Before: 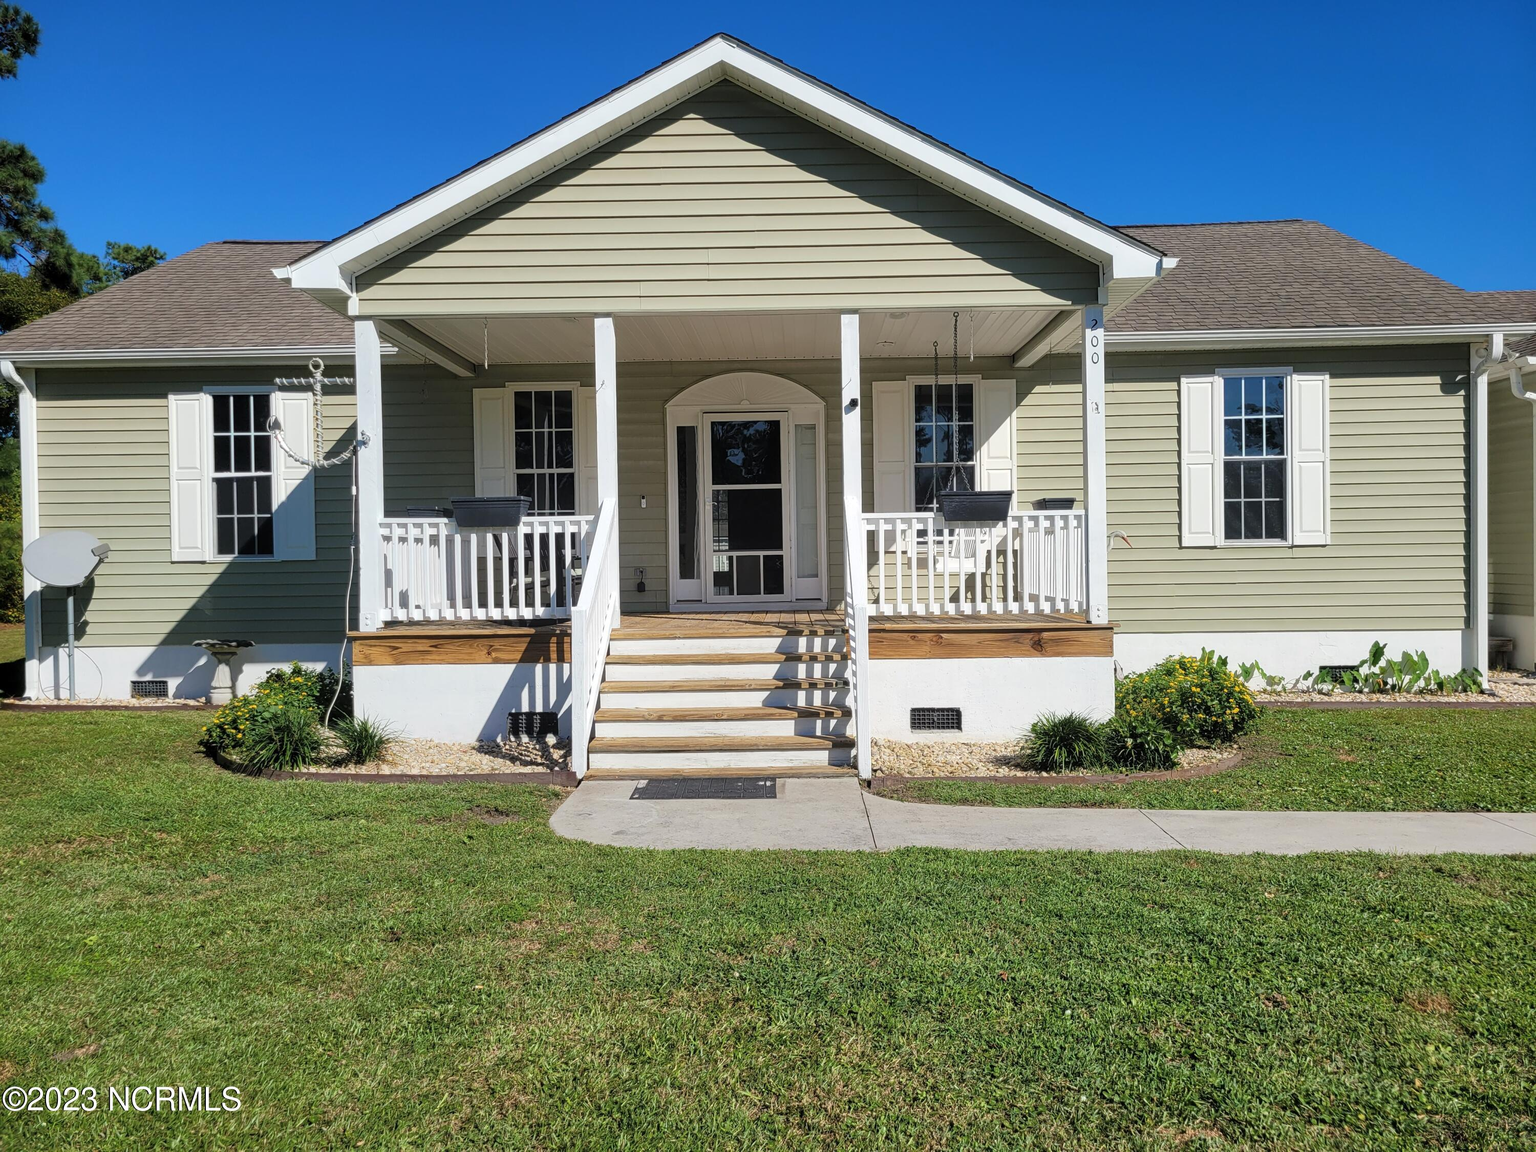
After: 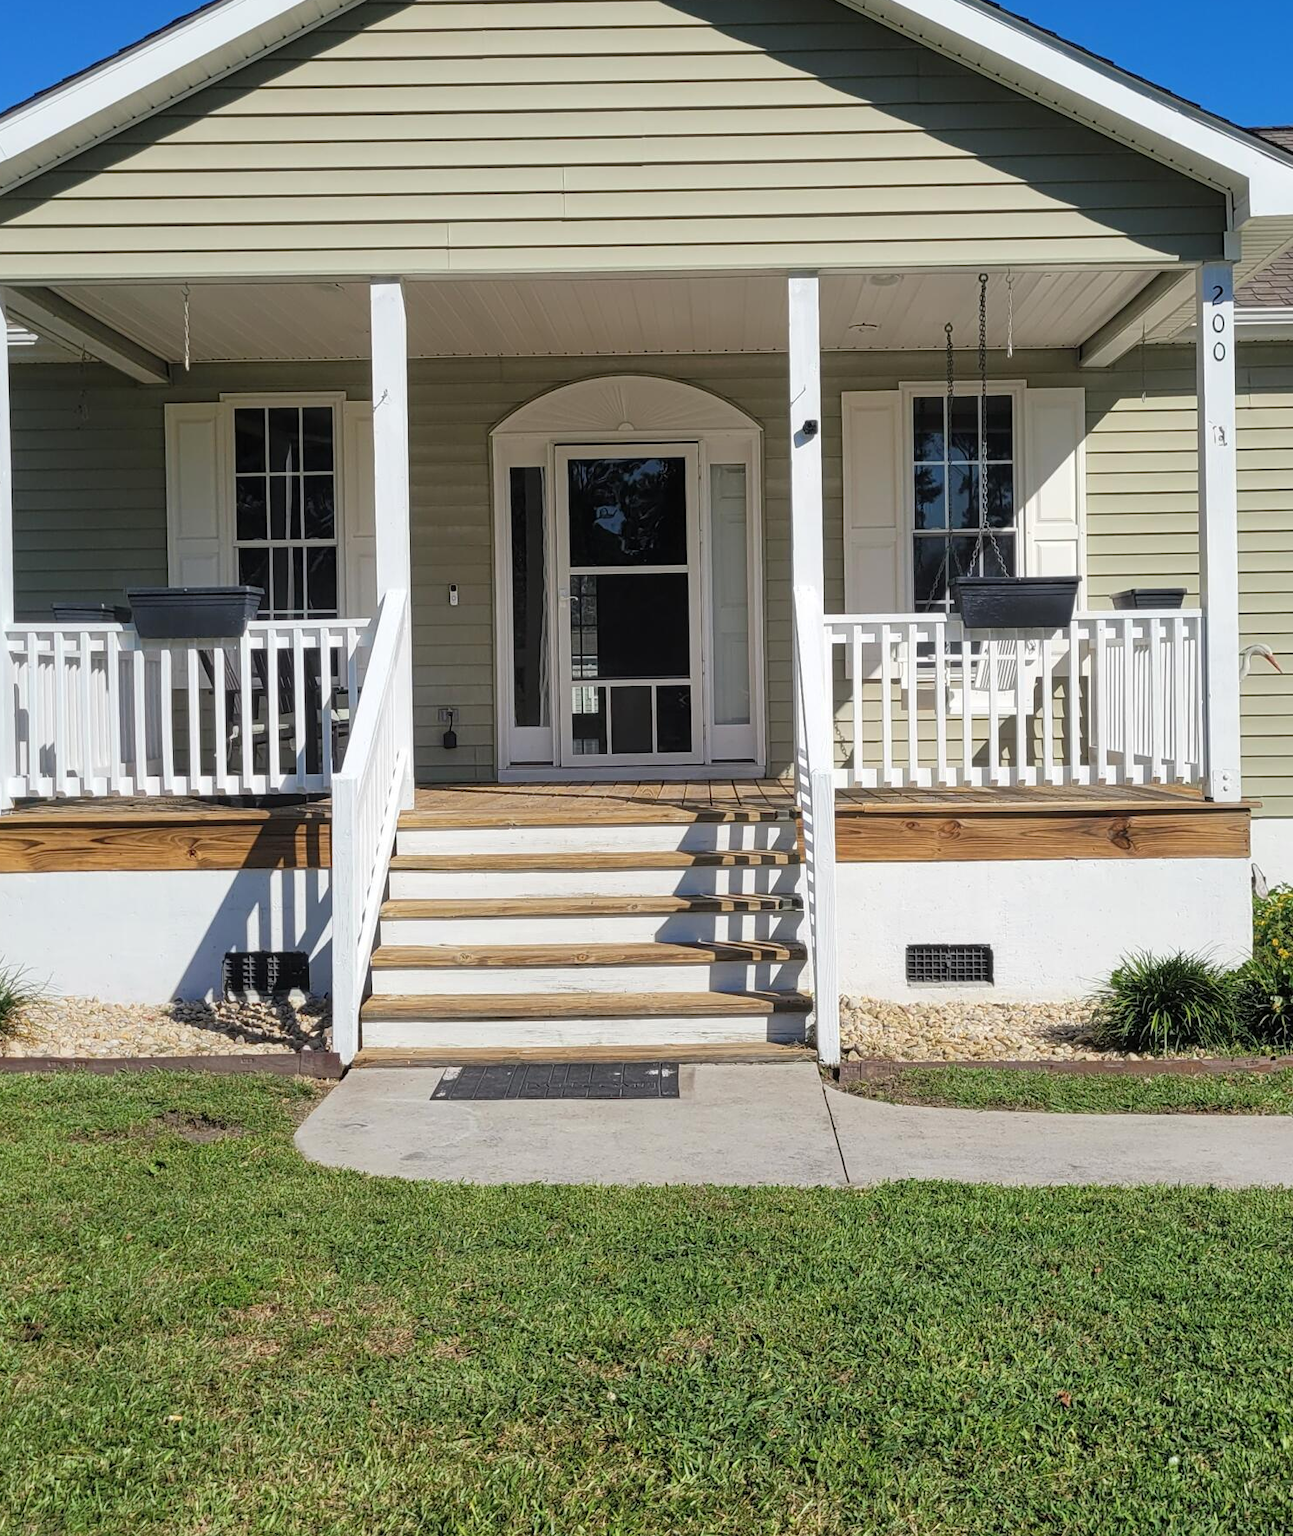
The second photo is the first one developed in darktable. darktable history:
crop and rotate: angle 0.023°, left 24.475%, top 13.052%, right 25.817%, bottom 8.228%
